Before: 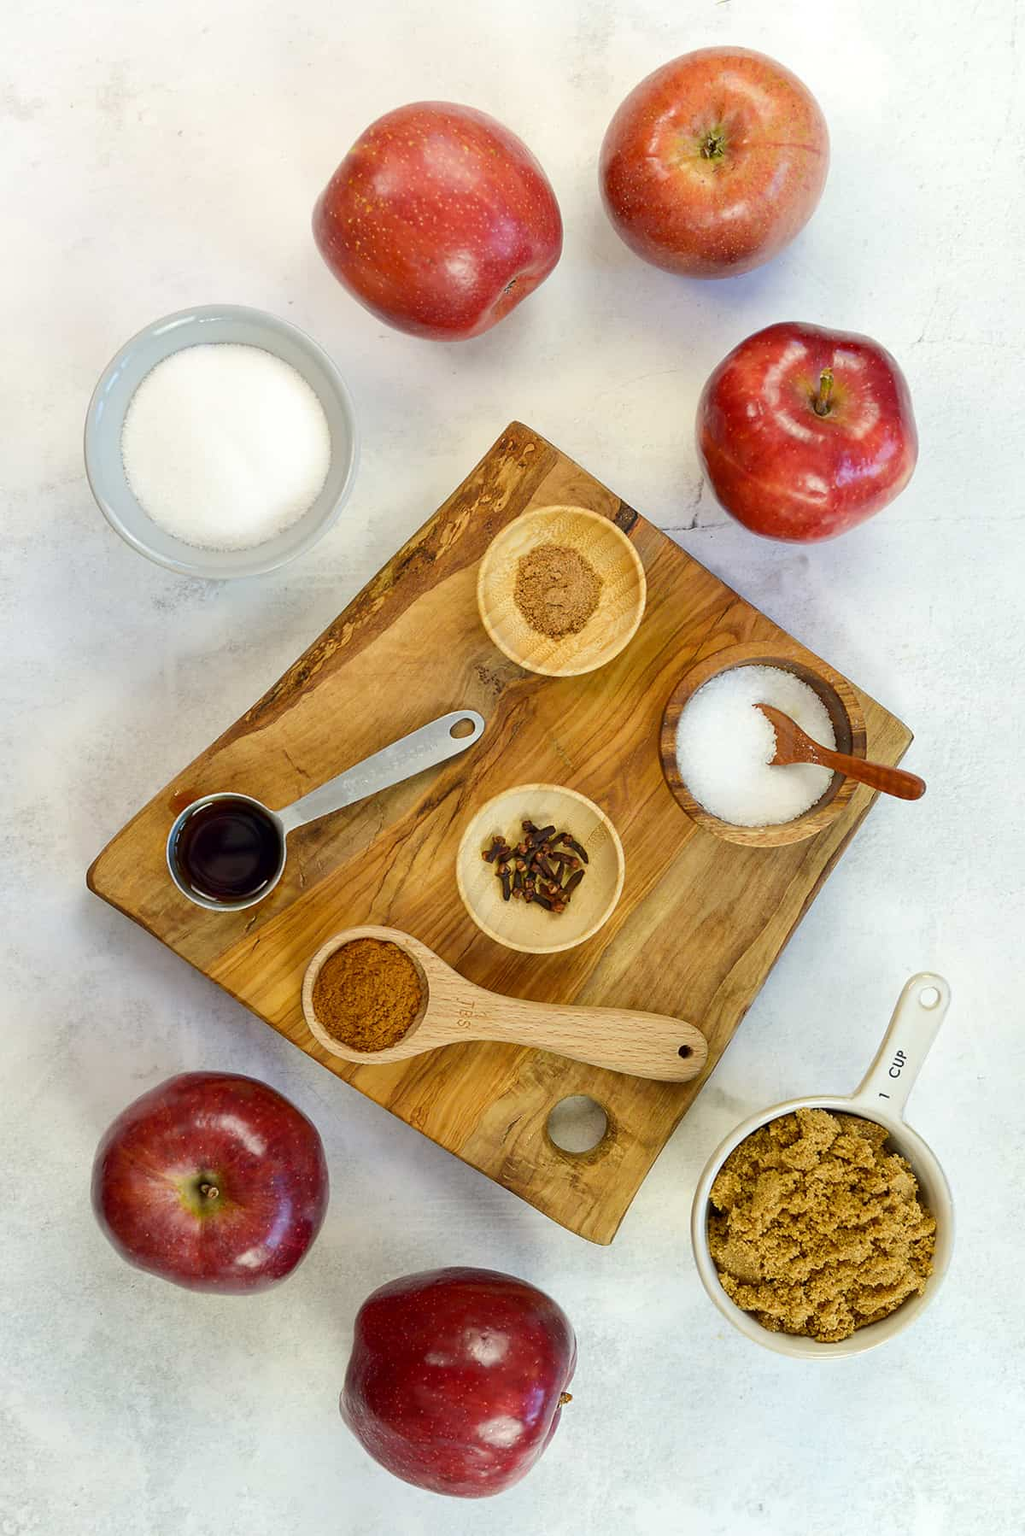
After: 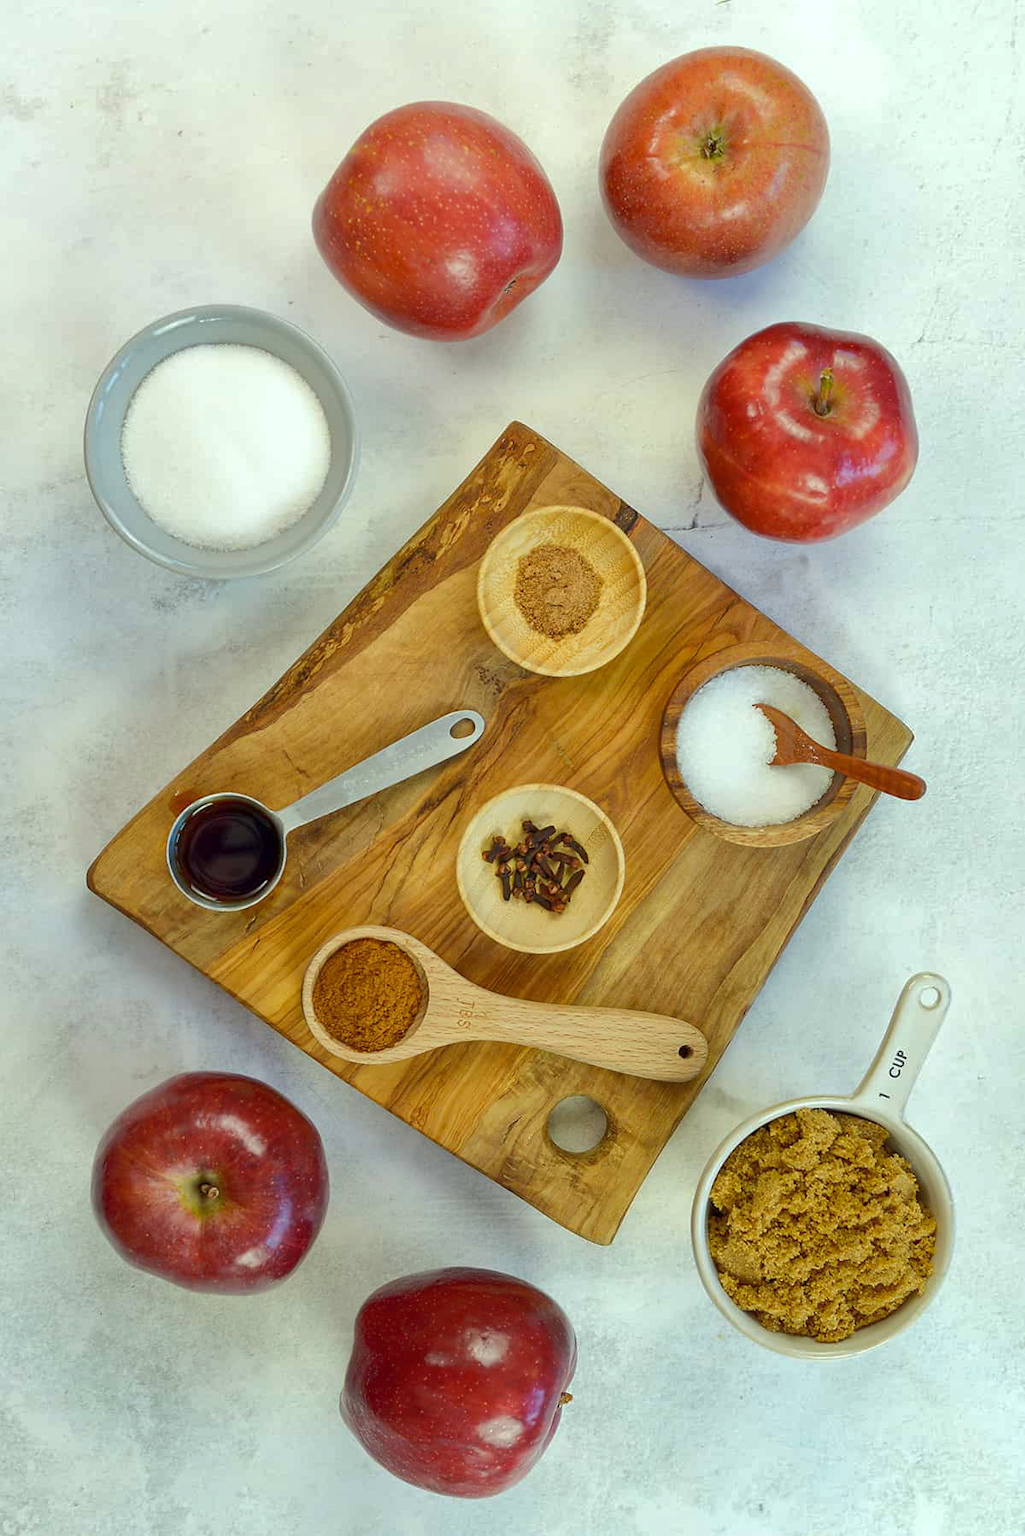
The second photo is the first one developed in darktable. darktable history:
shadows and highlights: highlights color adjustment 45.33%
color correction: highlights a* -6.55, highlights b* 0.478
